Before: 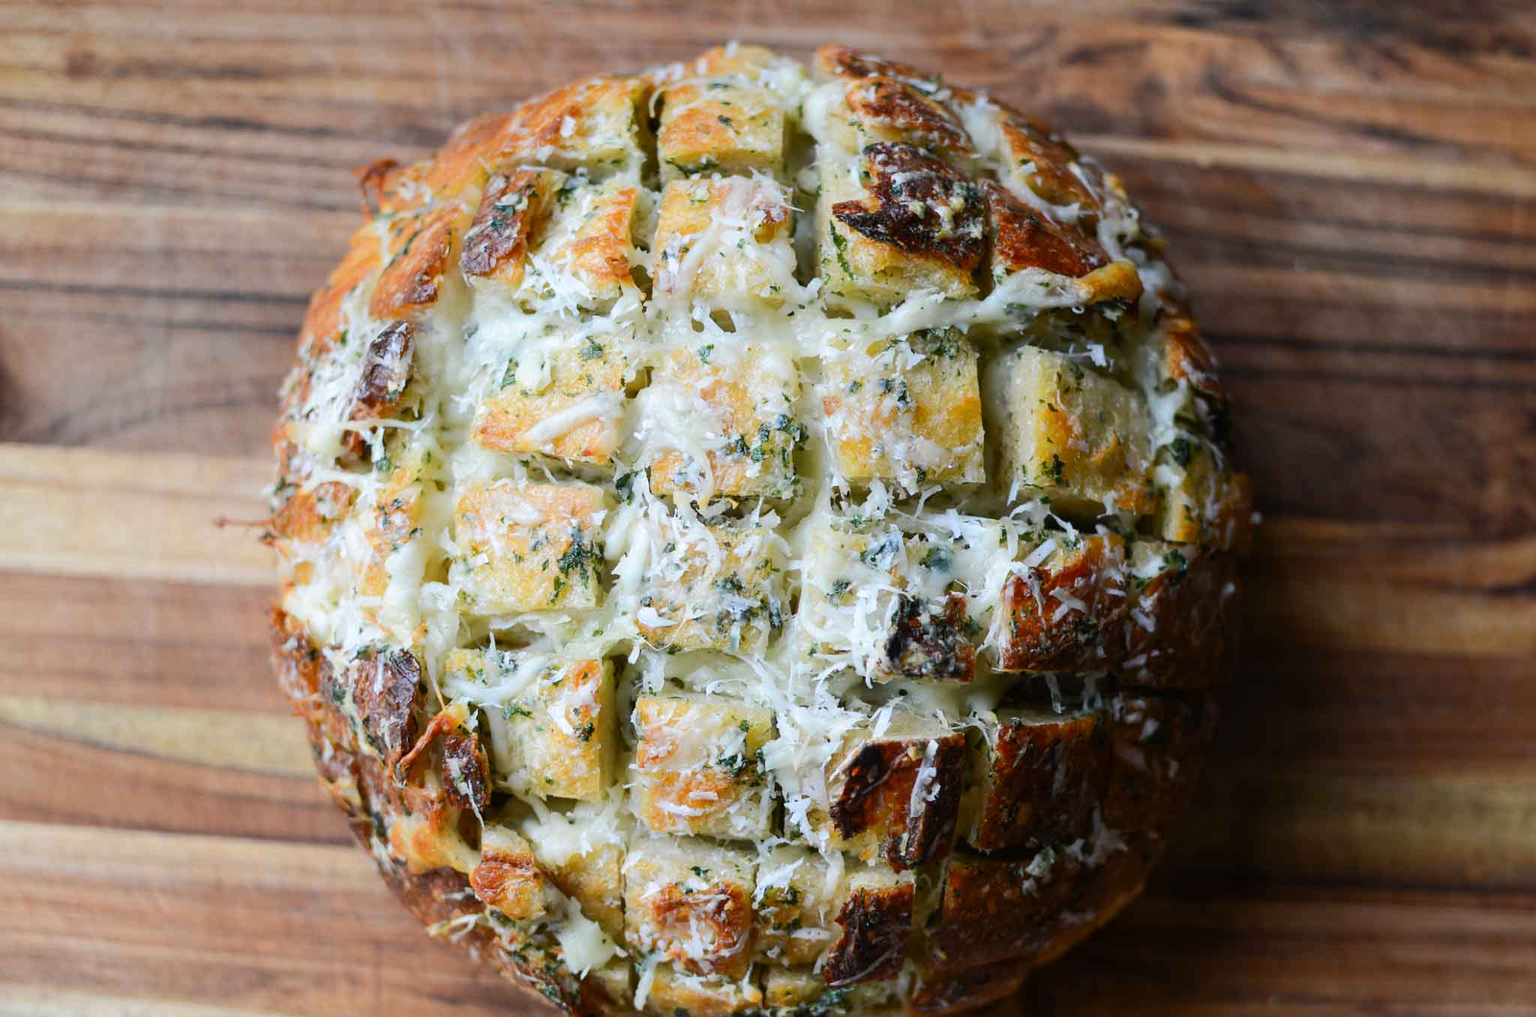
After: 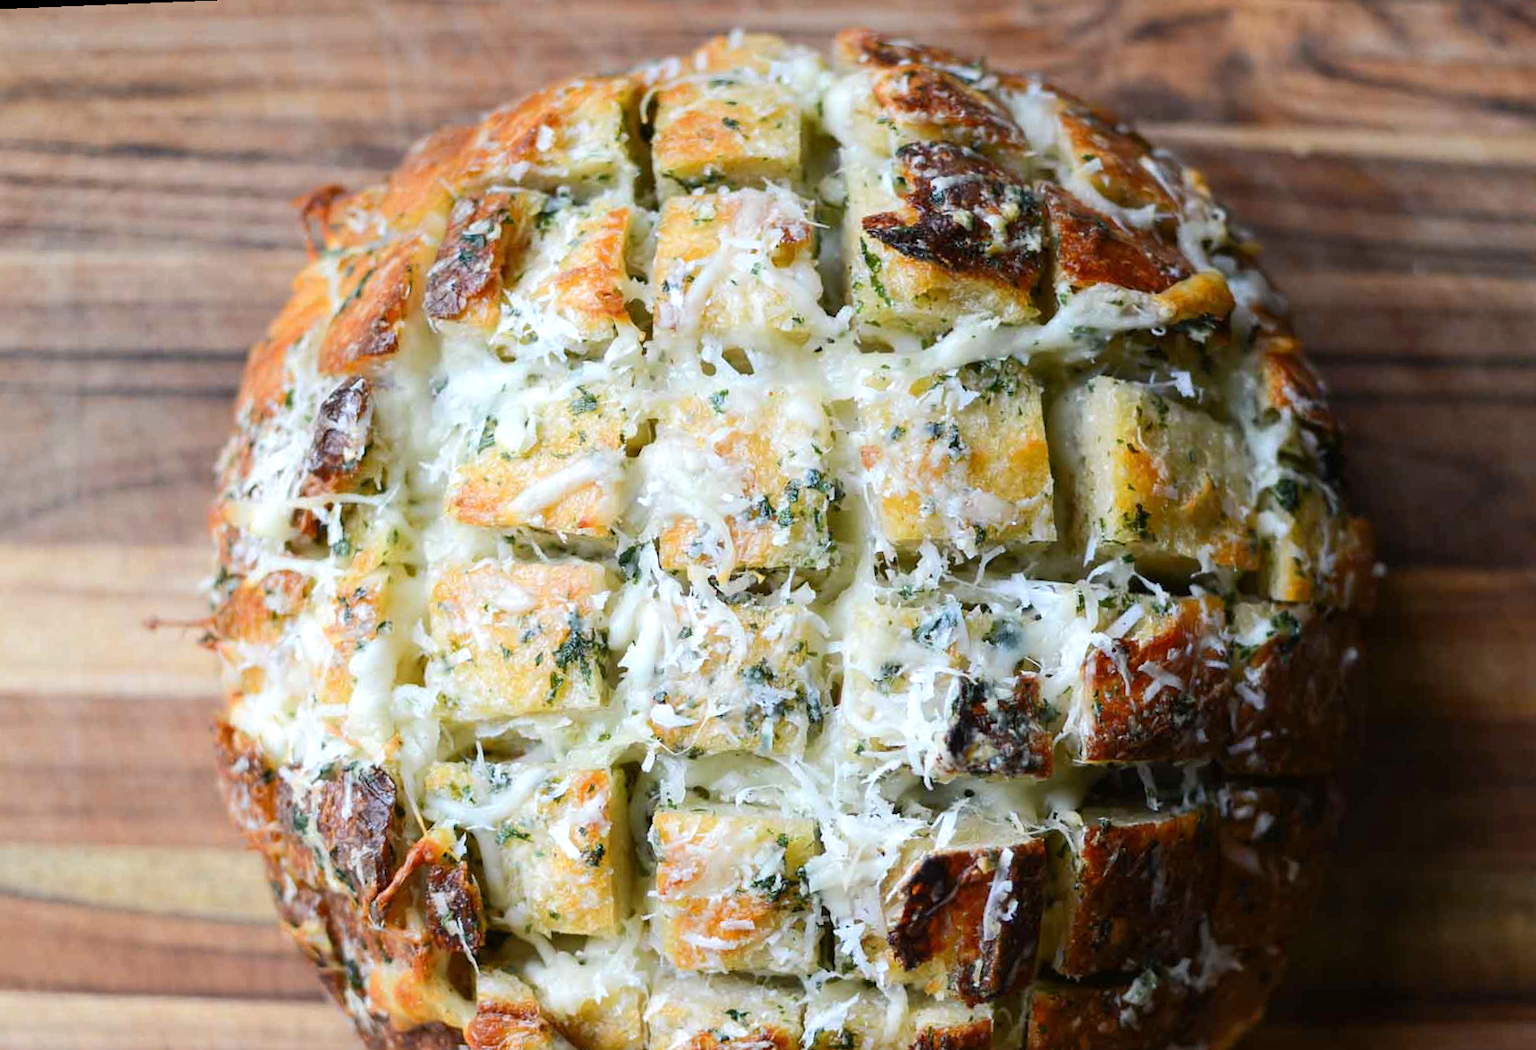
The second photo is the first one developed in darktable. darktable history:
crop and rotate: left 7.196%, top 4.574%, right 10.605%, bottom 13.178%
exposure: exposure 0.207 EV, compensate highlight preservation false
rotate and perspective: rotation -2.29°, automatic cropping off
